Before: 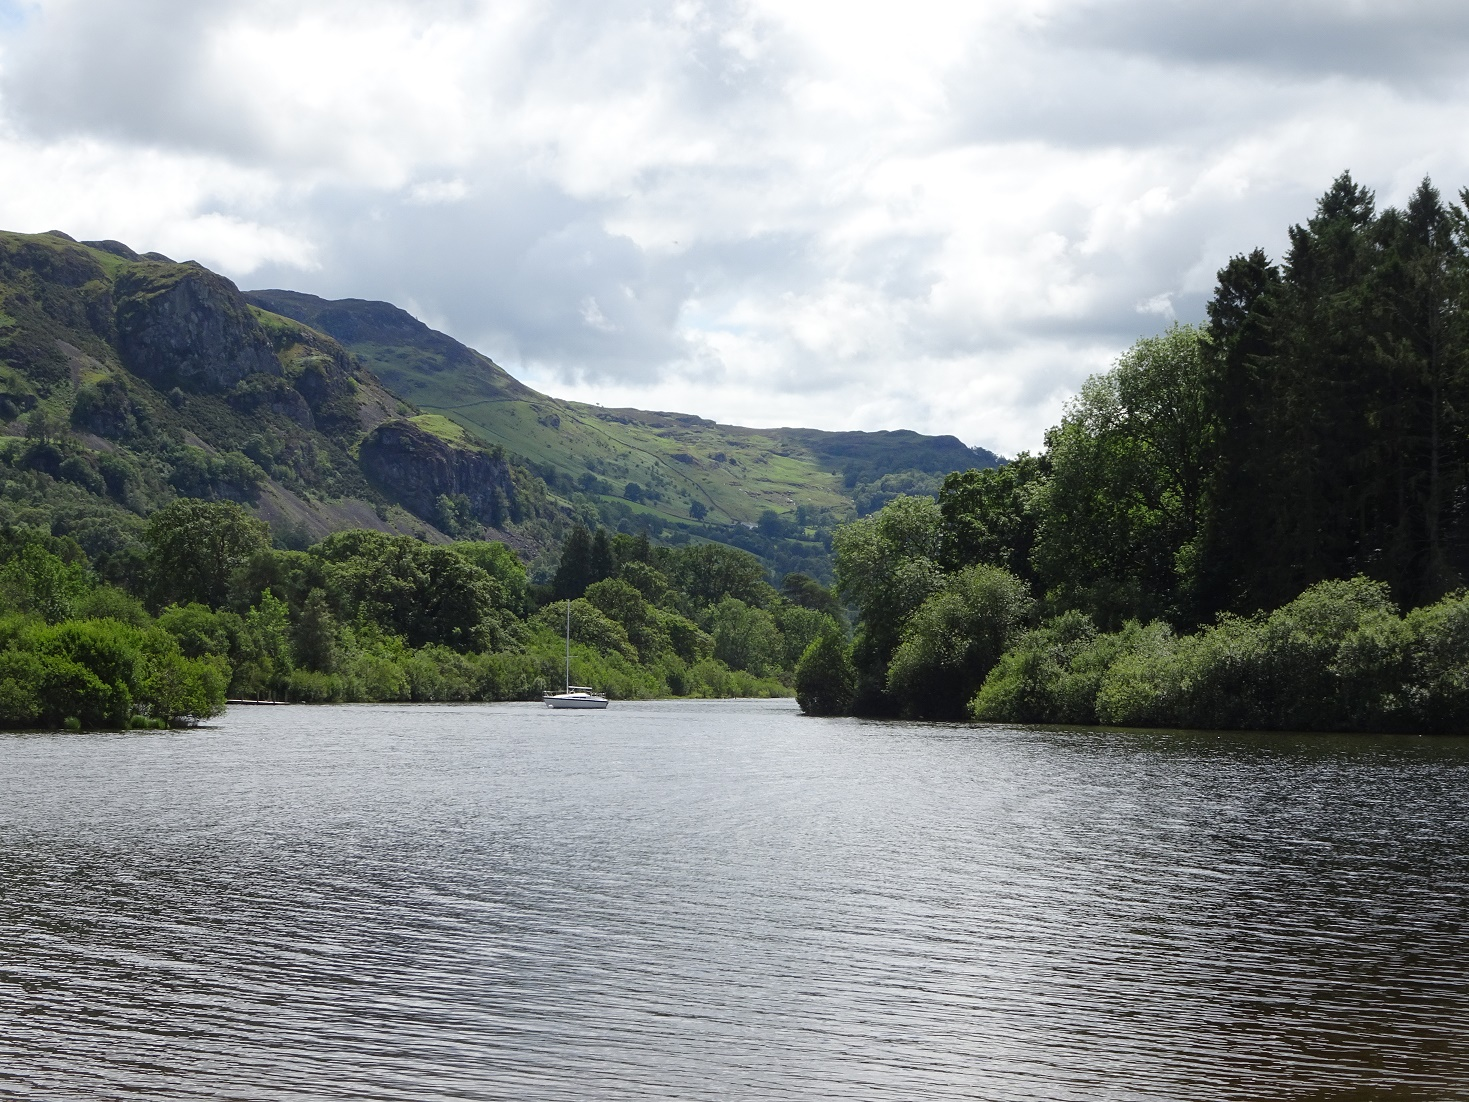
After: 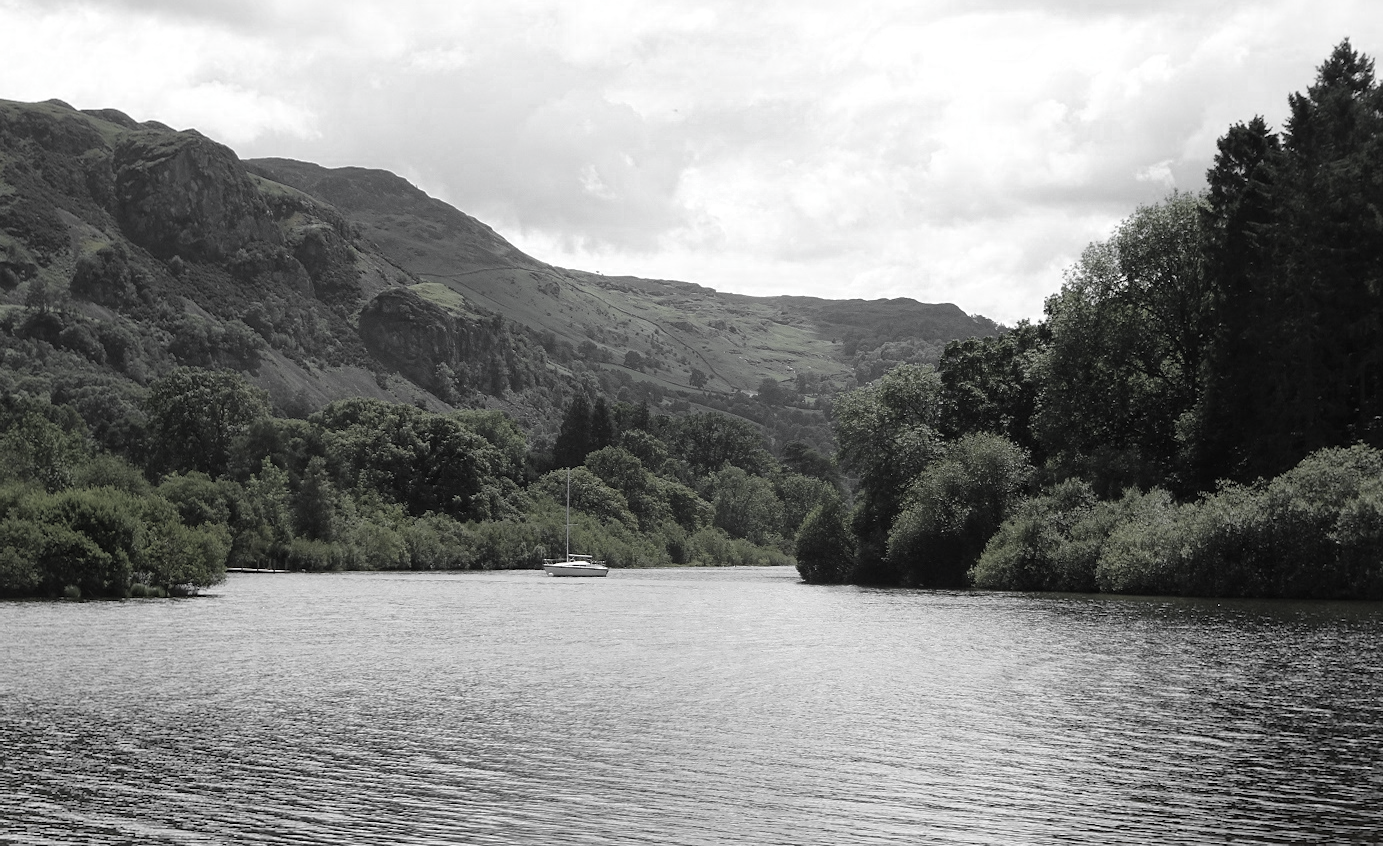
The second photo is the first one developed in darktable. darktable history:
crop and rotate: angle 0.041°, top 11.961%, right 5.758%, bottom 11.14%
color zones: curves: ch0 [(0, 0.613) (0.01, 0.613) (0.245, 0.448) (0.498, 0.529) (0.642, 0.665) (0.879, 0.777) (0.99, 0.613)]; ch1 [(0, 0.035) (0.121, 0.189) (0.259, 0.197) (0.415, 0.061) (0.589, 0.022) (0.732, 0.022) (0.857, 0.026) (0.991, 0.053)]
